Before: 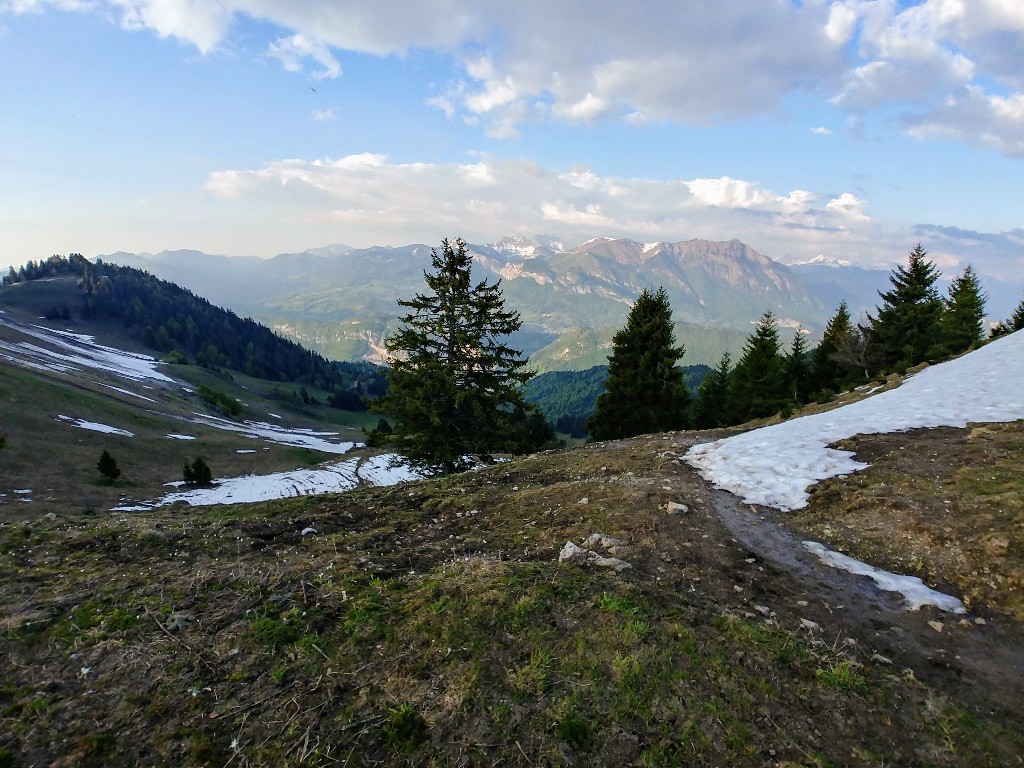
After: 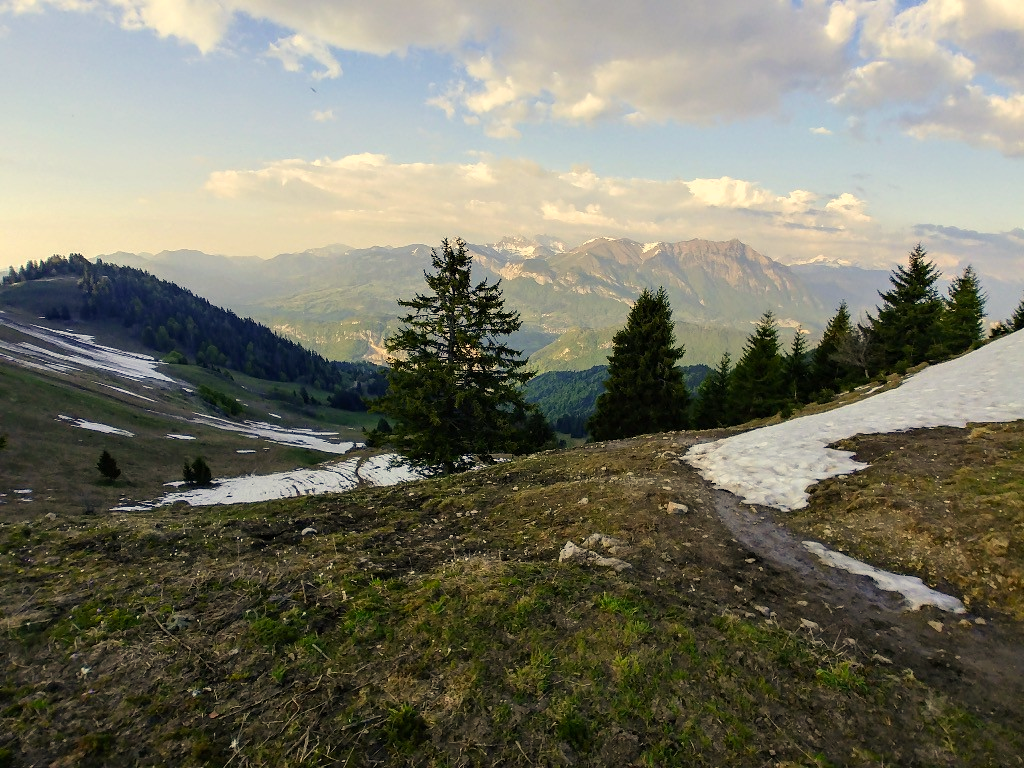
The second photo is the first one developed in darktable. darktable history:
color correction: highlights a* 2.72, highlights b* 23.47
